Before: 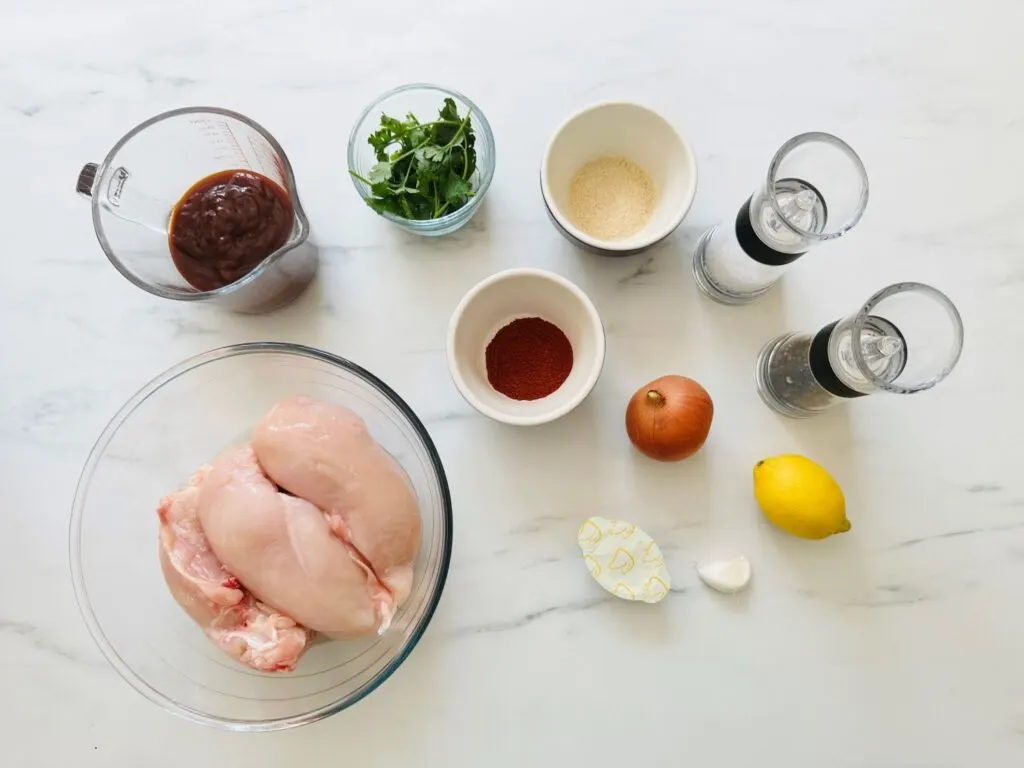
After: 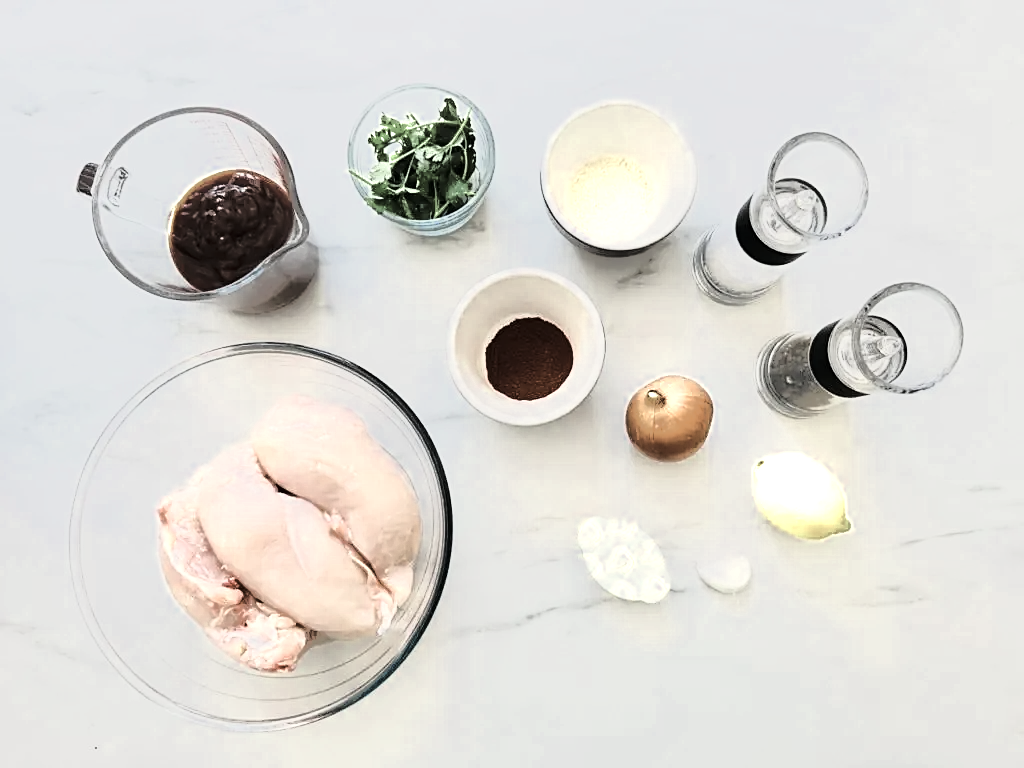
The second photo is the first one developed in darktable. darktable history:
color zones: curves: ch0 [(0.25, 0.667) (0.758, 0.368)]; ch1 [(0.215, 0.245) (0.761, 0.373)]; ch2 [(0.247, 0.554) (0.761, 0.436)]
tone curve: curves: ch0 [(0, 0) (0.081, 0.033) (0.192, 0.124) (0.283, 0.238) (0.407, 0.476) (0.495, 0.521) (0.661, 0.756) (0.788, 0.87) (1, 0.951)]; ch1 [(0, 0) (0.161, 0.092) (0.35, 0.33) (0.392, 0.392) (0.427, 0.426) (0.479, 0.472) (0.505, 0.497) (0.521, 0.524) (0.567, 0.56) (0.583, 0.592) (0.625, 0.627) (0.678, 0.733) (1, 1)]; ch2 [(0, 0) (0.346, 0.362) (0.404, 0.427) (0.502, 0.499) (0.531, 0.523) (0.544, 0.561) (0.58, 0.59) (0.629, 0.642) (0.717, 0.678) (1, 1)], color space Lab, linked channels, preserve colors none
sharpen: on, module defaults
